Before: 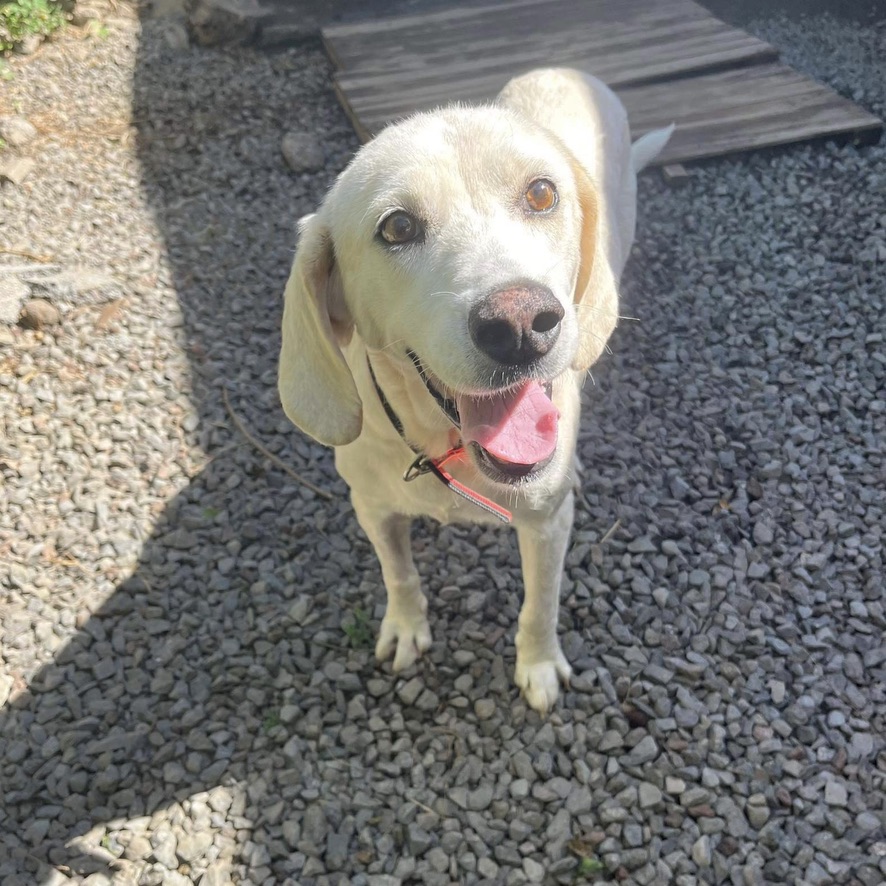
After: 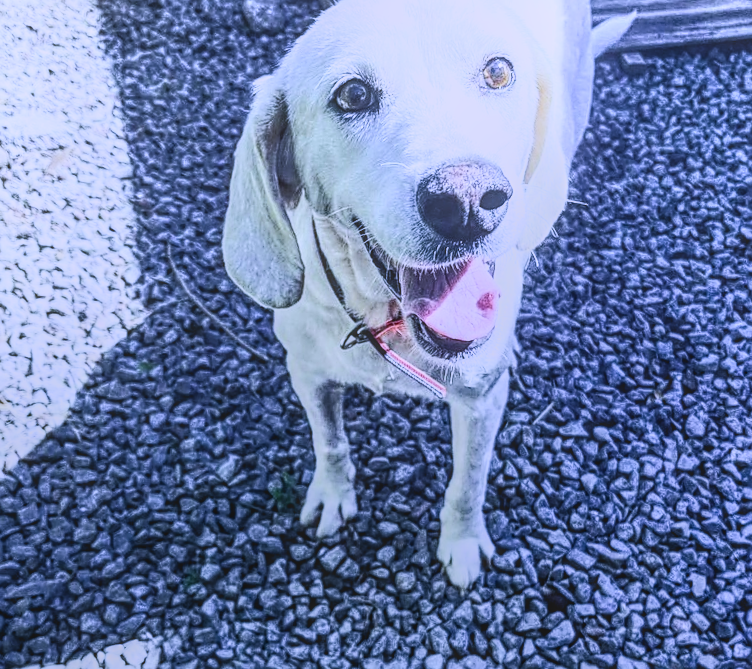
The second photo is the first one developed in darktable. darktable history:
local contrast: highlights 20%, shadows 30%, detail 200%, midtone range 0.2
white balance: red 0.766, blue 1.537
contrast brightness saturation: contrast 0.93, brightness 0.2
rotate and perspective: rotation 4.1°, automatic cropping off
sharpen: on, module defaults
filmic rgb: black relative exposure -5 EV, hardness 2.88, contrast 1.2, highlights saturation mix -30%
color correction: highlights a* 3.84, highlights b* 5.07
crop: left 9.712%, top 16.928%, right 10.845%, bottom 12.332%
